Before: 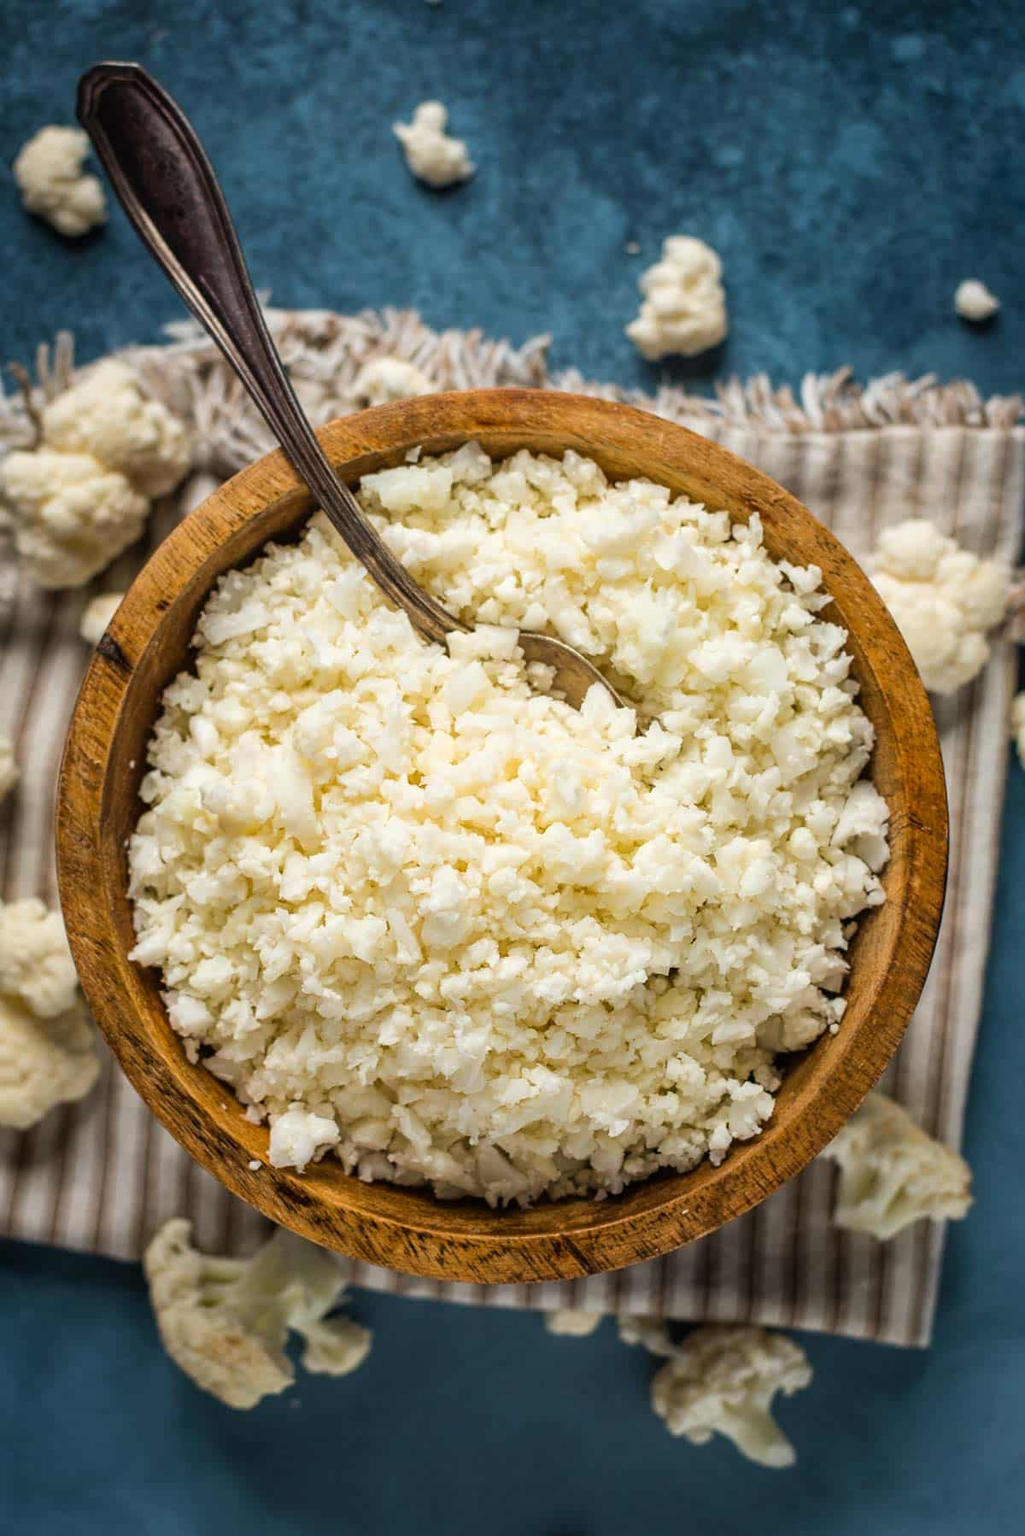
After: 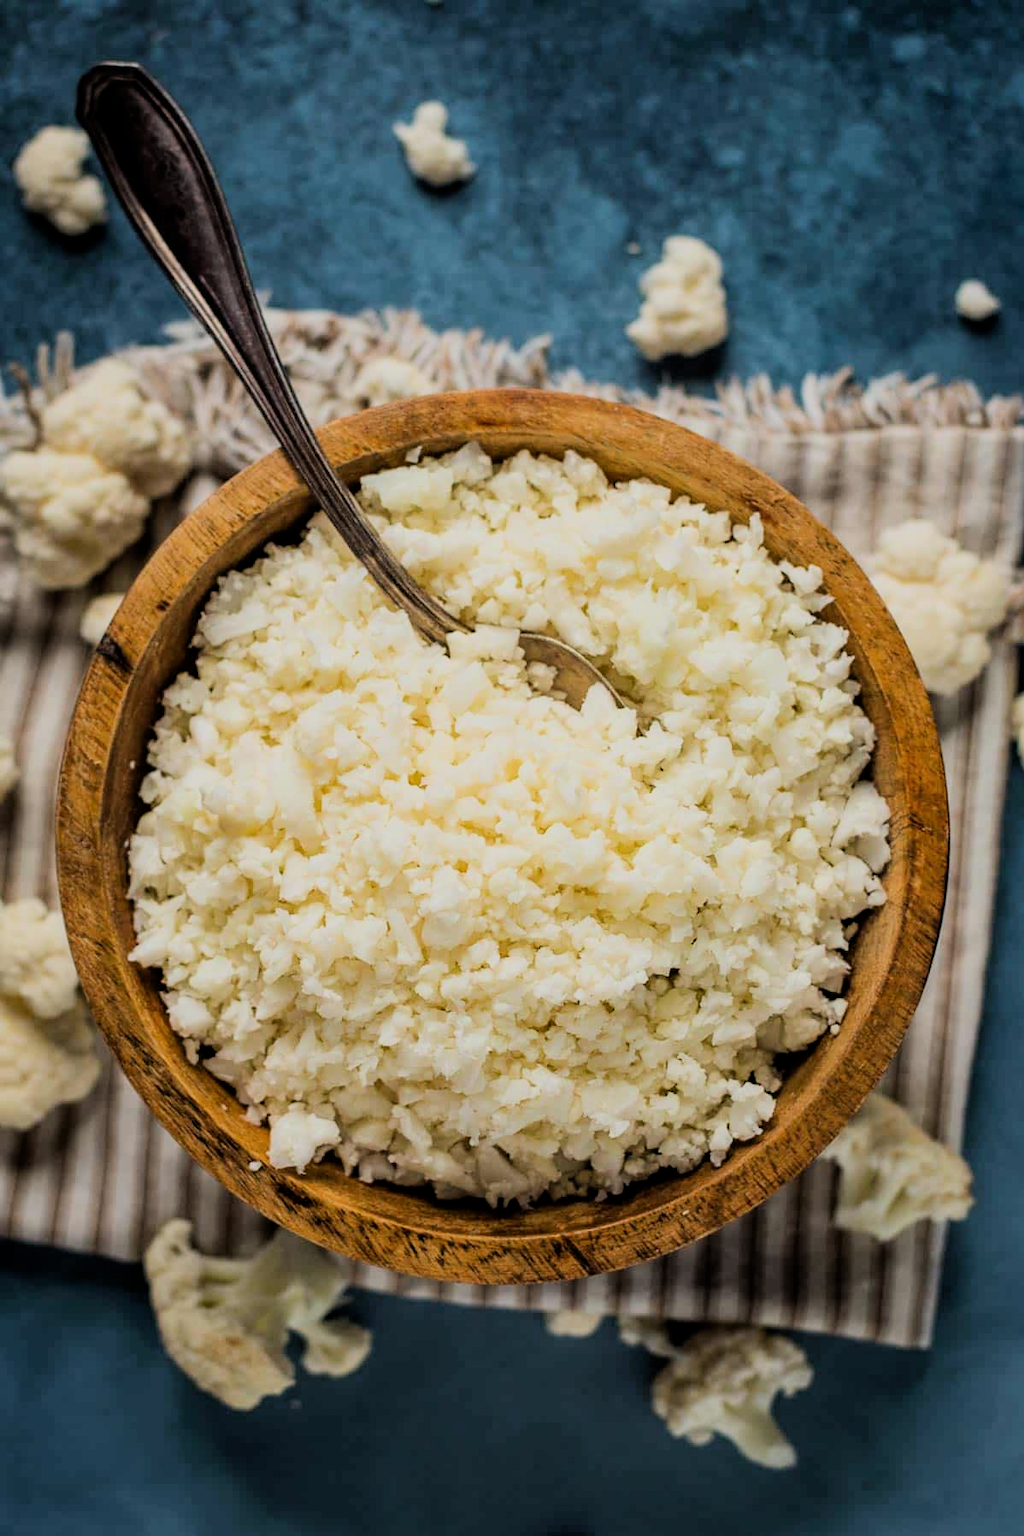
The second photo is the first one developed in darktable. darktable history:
filmic rgb: middle gray luminance 29.06%, black relative exposure -10.24 EV, white relative exposure 5.49 EV, target black luminance 0%, hardness 3.91, latitude 1.85%, contrast 1.121, highlights saturation mix 3.79%, shadows ↔ highlights balance 15.77%, color science v6 (2022)
